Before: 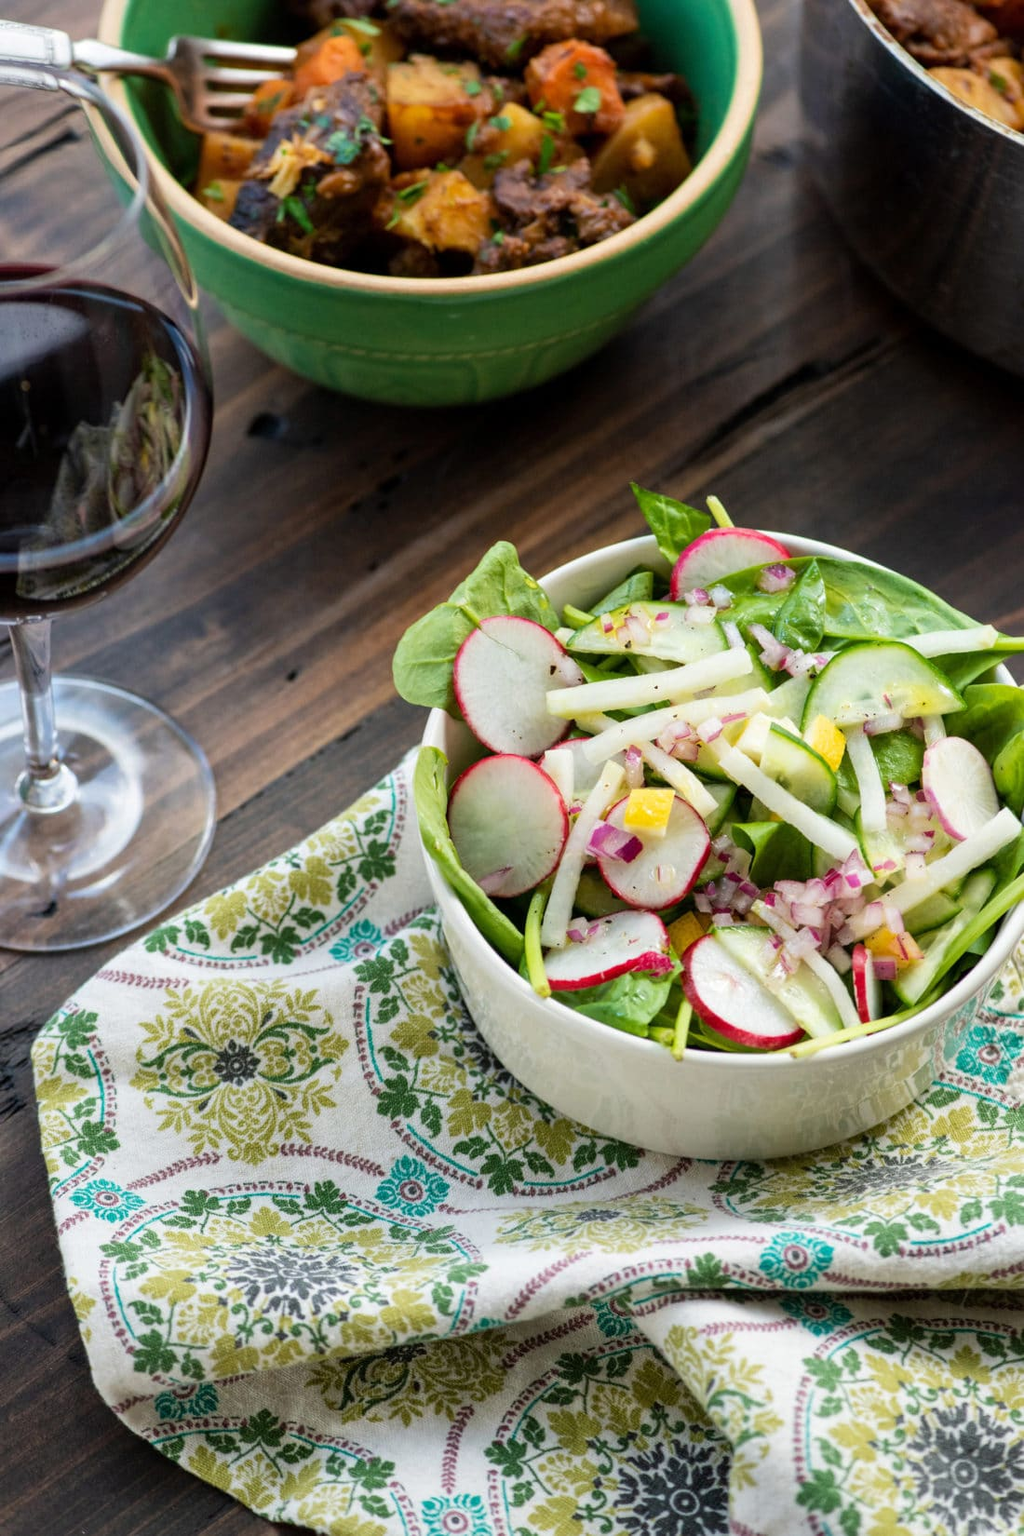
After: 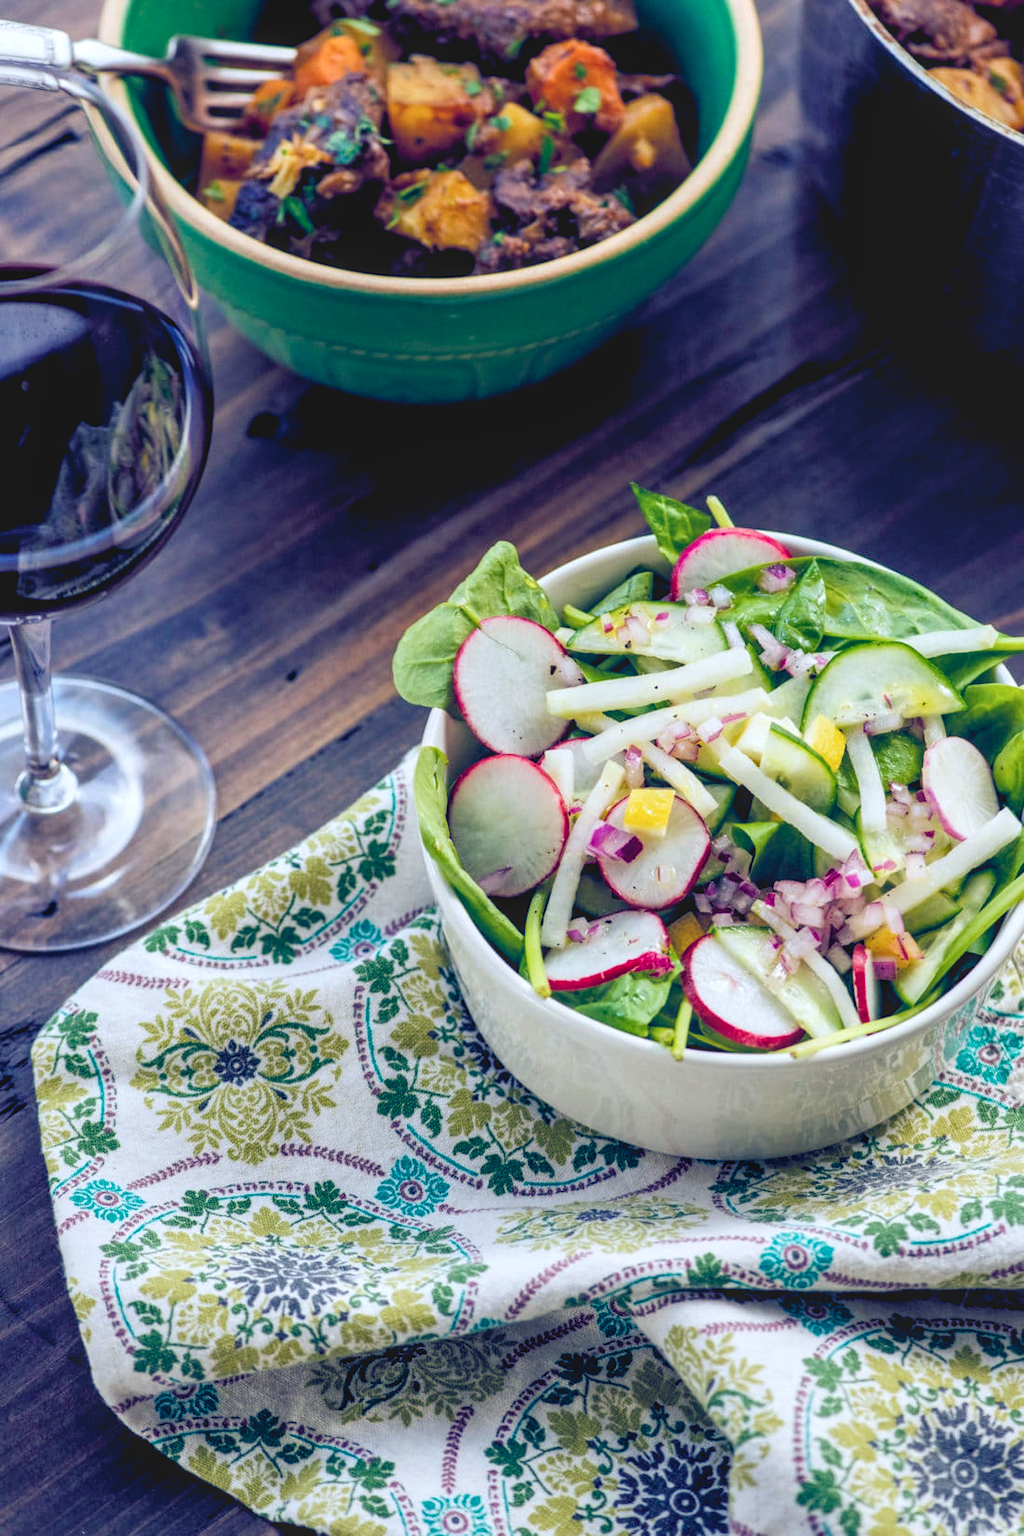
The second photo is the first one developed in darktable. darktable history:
local contrast: on, module defaults
contrast brightness saturation: contrast -0.15, brightness 0.05, saturation -0.12
color balance rgb: shadows lift › luminance -41.13%, shadows lift › chroma 14.13%, shadows lift › hue 260°, power › luminance -3.76%, power › chroma 0.56%, power › hue 40.37°, highlights gain › luminance 16.81%, highlights gain › chroma 2.94%, highlights gain › hue 260°, global offset › luminance -0.29%, global offset › chroma 0.31%, global offset › hue 260°, perceptual saturation grading › global saturation 20%, perceptual saturation grading › highlights -13.92%, perceptual saturation grading › shadows 50%
